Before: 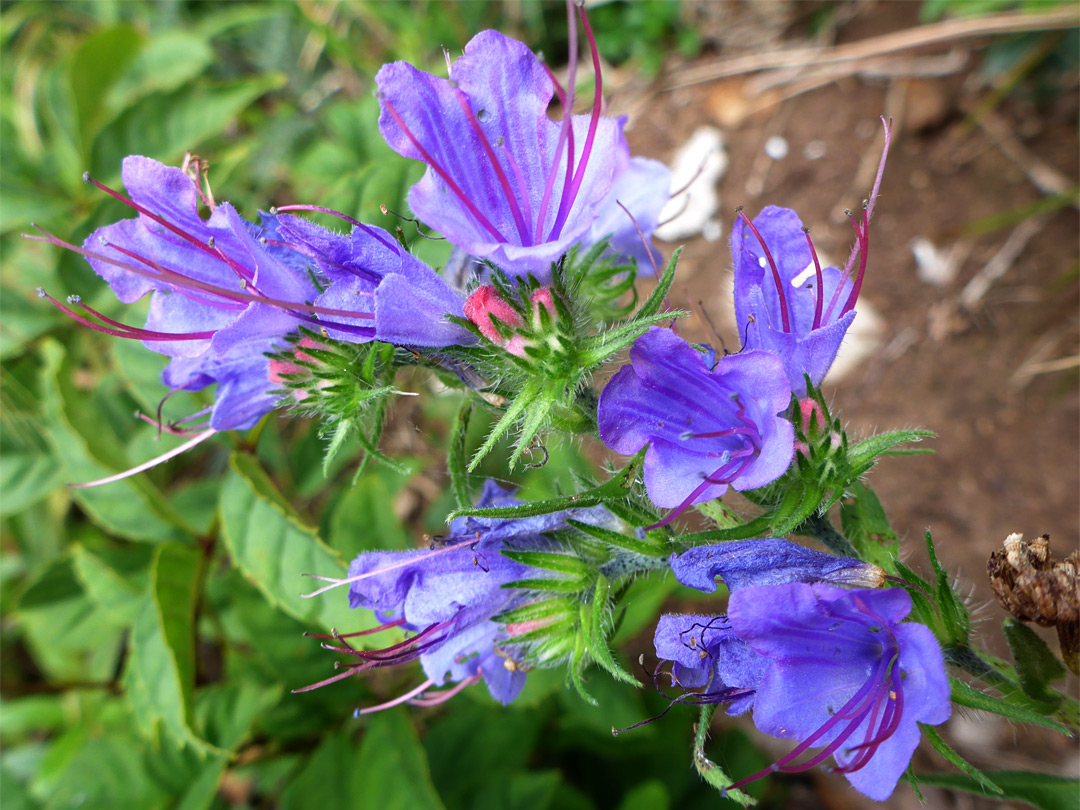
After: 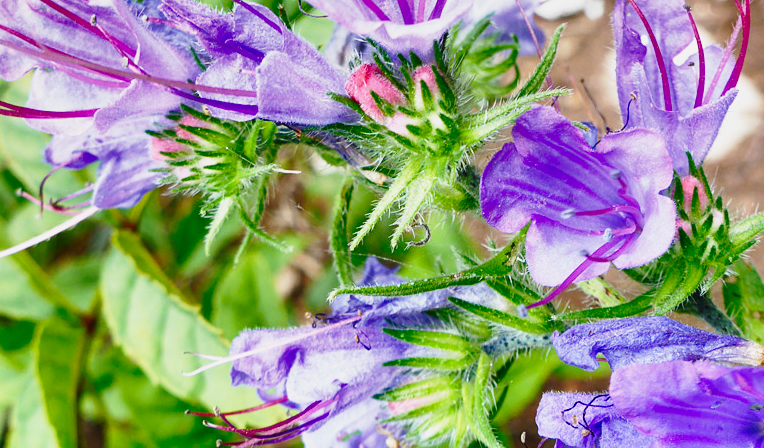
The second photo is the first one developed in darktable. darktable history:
crop: left 10.94%, top 27.423%, right 18.269%, bottom 17.207%
tone curve: curves: ch0 [(0, 0.021) (0.049, 0.044) (0.157, 0.131) (0.365, 0.359) (0.499, 0.517) (0.675, 0.667) (0.856, 0.83) (1, 0.969)]; ch1 [(0, 0) (0.302, 0.309) (0.433, 0.443) (0.472, 0.47) (0.502, 0.503) (0.527, 0.516) (0.564, 0.557) (0.614, 0.645) (0.677, 0.722) (0.859, 0.889) (1, 1)]; ch2 [(0, 0) (0.33, 0.301) (0.447, 0.44) (0.487, 0.496) (0.502, 0.501) (0.535, 0.537) (0.565, 0.558) (0.608, 0.624) (1, 1)], preserve colors none
shadows and highlights: radius 100.6, shadows 50.49, highlights -65.17, soften with gaussian
base curve: curves: ch0 [(0, 0) (0.018, 0.026) (0.143, 0.37) (0.33, 0.731) (0.458, 0.853) (0.735, 0.965) (0.905, 0.986) (1, 1)], preserve colors none
